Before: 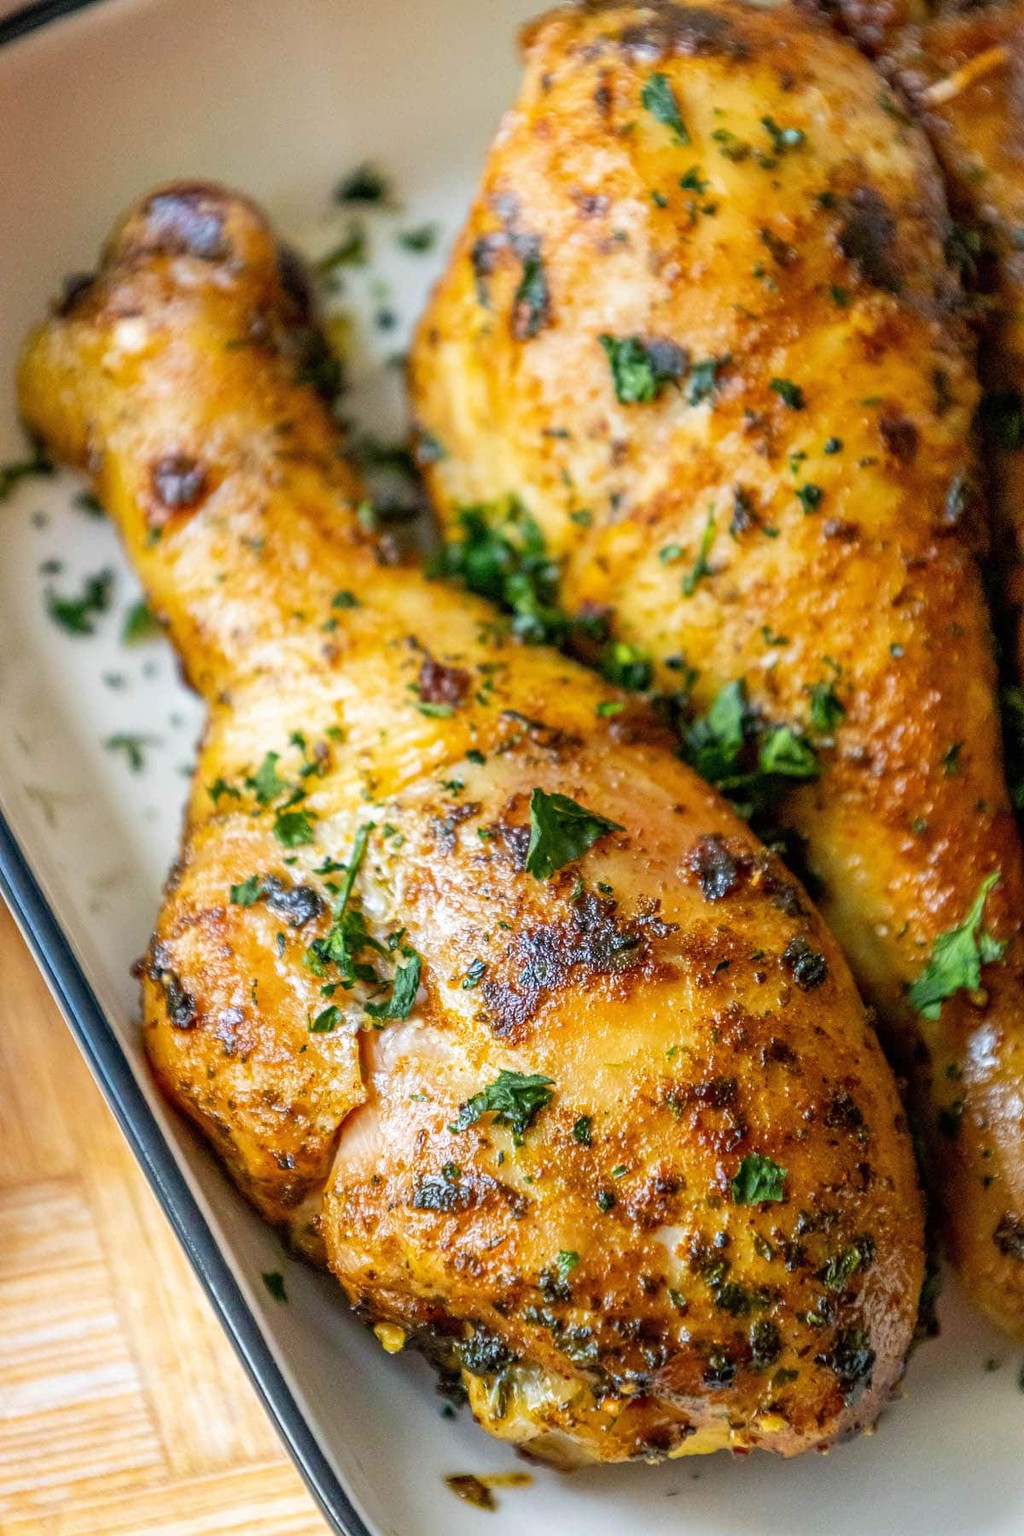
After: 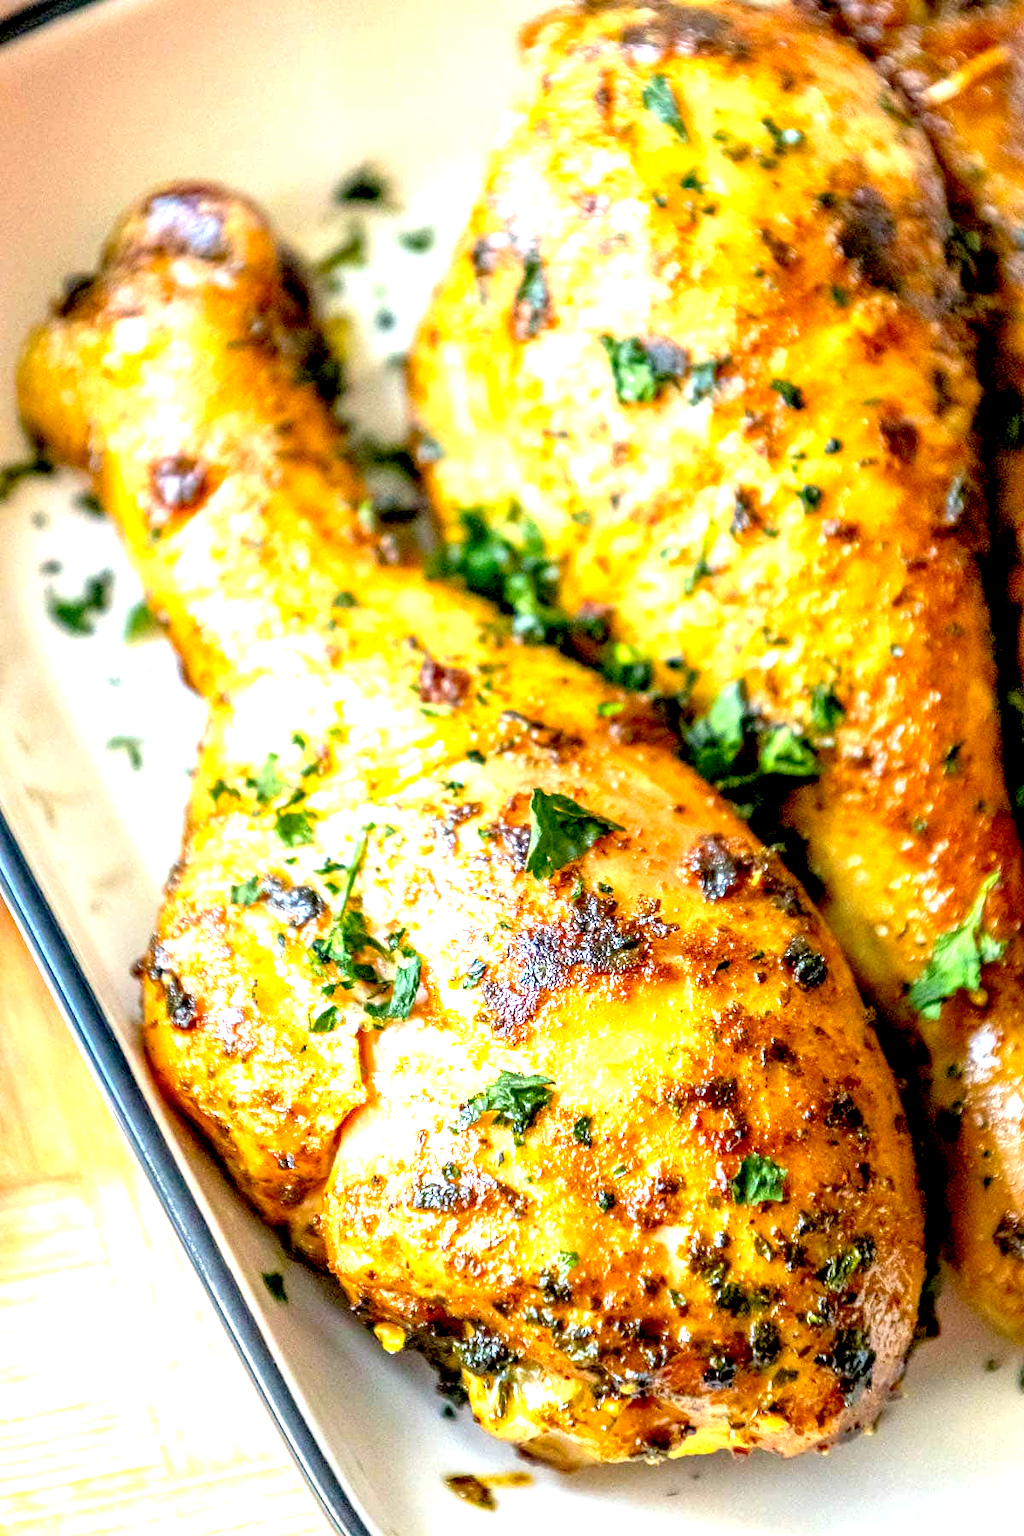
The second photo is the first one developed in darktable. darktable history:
tone equalizer: on, module defaults
exposure: black level correction 0.009, exposure 1.425 EV, compensate highlight preservation false
